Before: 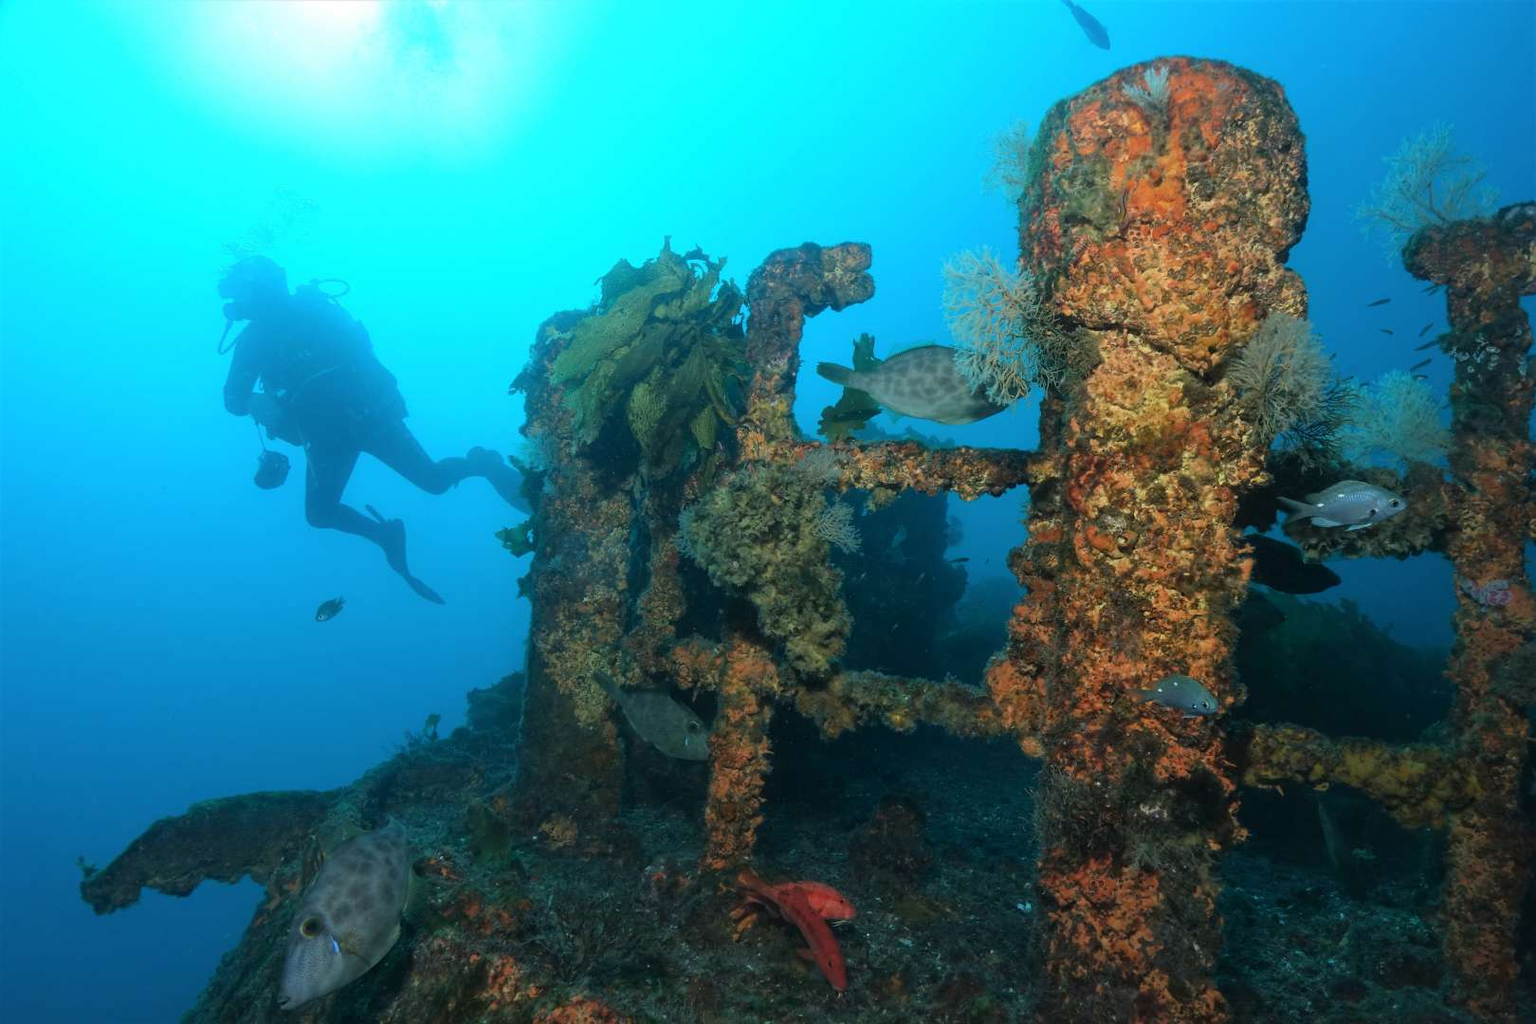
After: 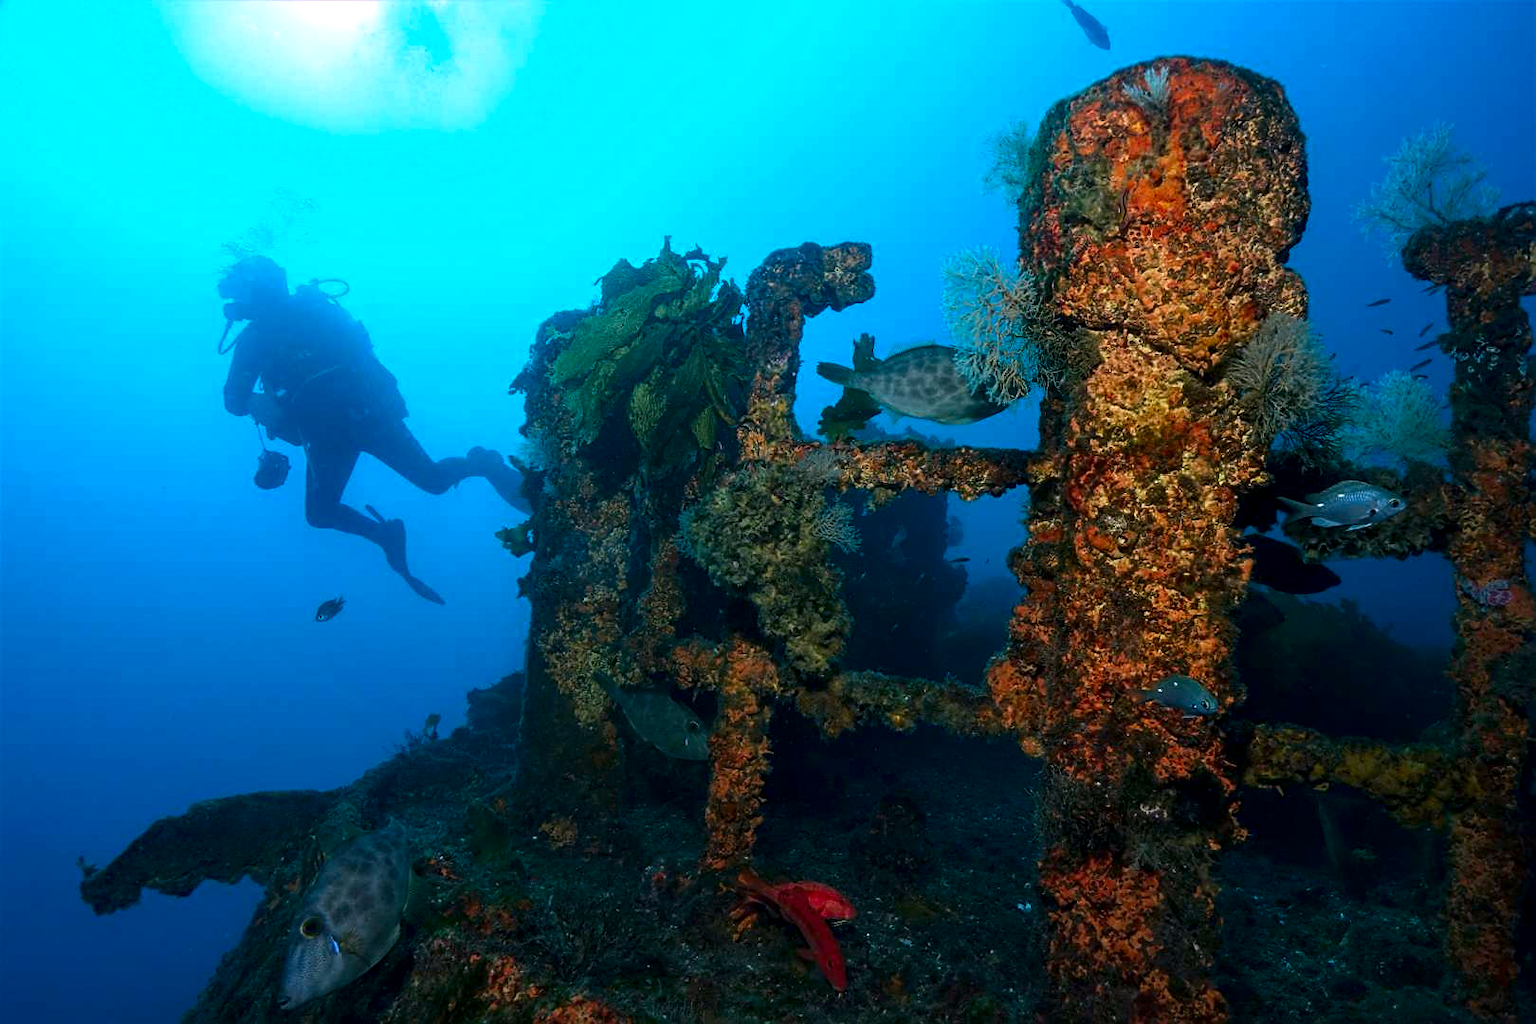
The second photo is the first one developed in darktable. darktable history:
sharpen: on, module defaults
contrast brightness saturation: brightness -0.25, saturation 0.2
white balance: red 1.05, blue 1.072
local contrast: detail 130%
